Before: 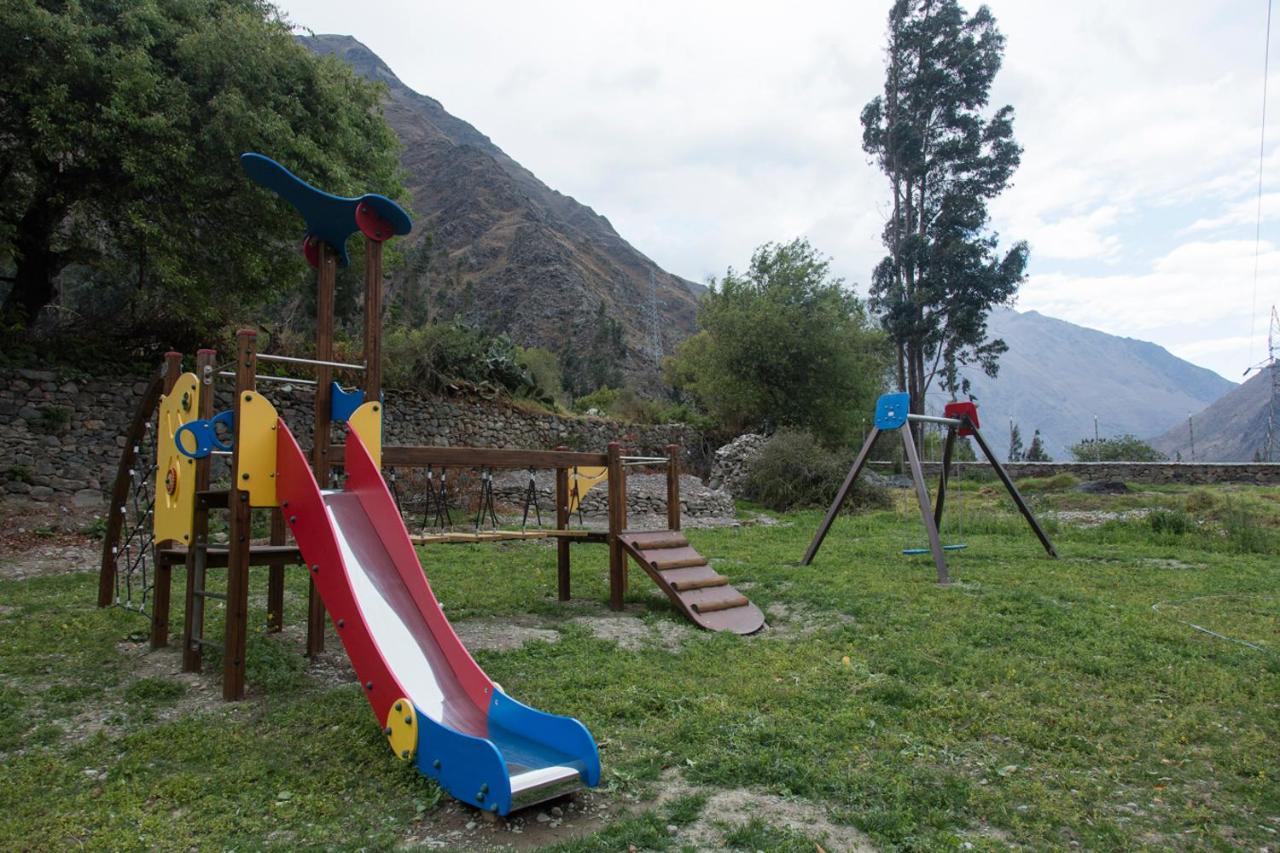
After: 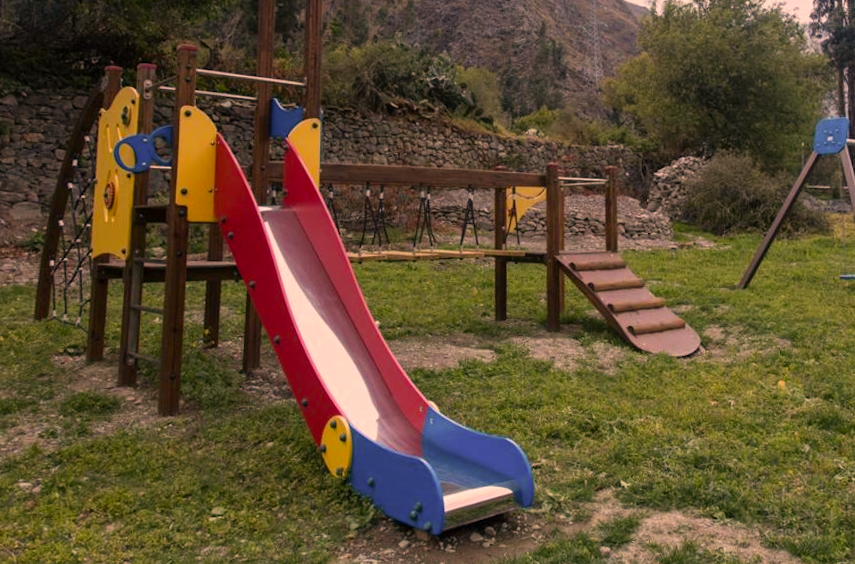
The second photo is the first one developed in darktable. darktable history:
crop and rotate: angle -0.86°, left 3.767%, top 32.336%, right 27.879%
color correction: highlights a* 22.49, highlights b* 22.46
